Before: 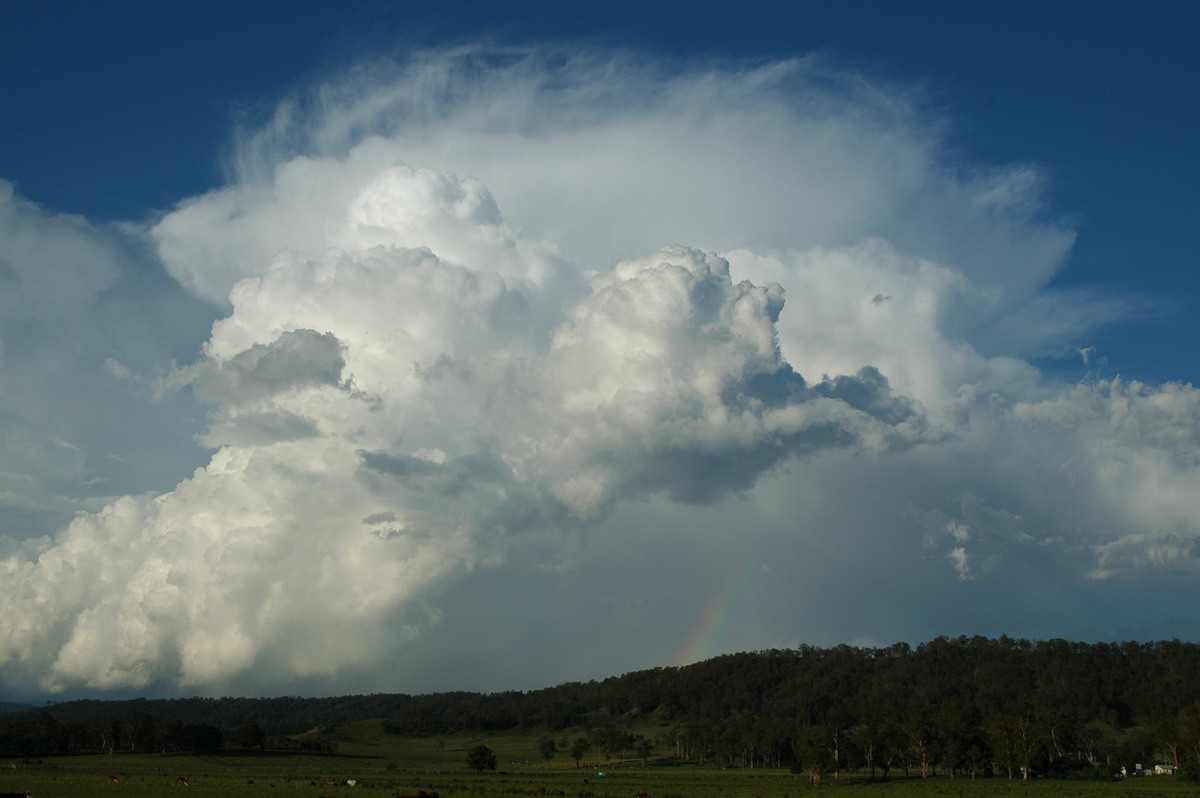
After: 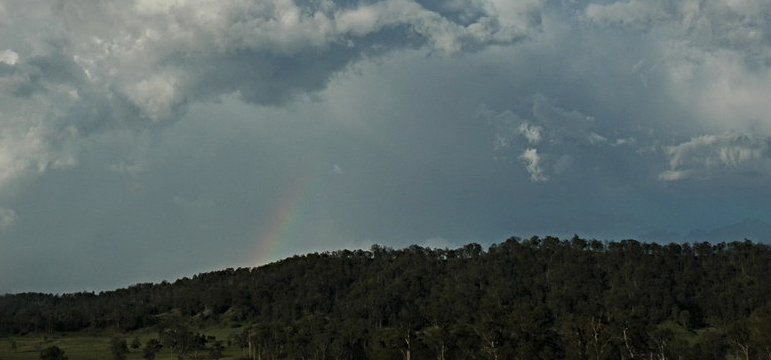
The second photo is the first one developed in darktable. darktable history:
sharpen: radius 4.918
shadows and highlights: shadows 20.88, highlights -80.89, soften with gaussian
exposure: exposure 0.203 EV, compensate highlight preservation false
crop and rotate: left 35.692%, top 50.026%, bottom 4.806%
color correction: highlights b* 0.018, saturation 0.86
